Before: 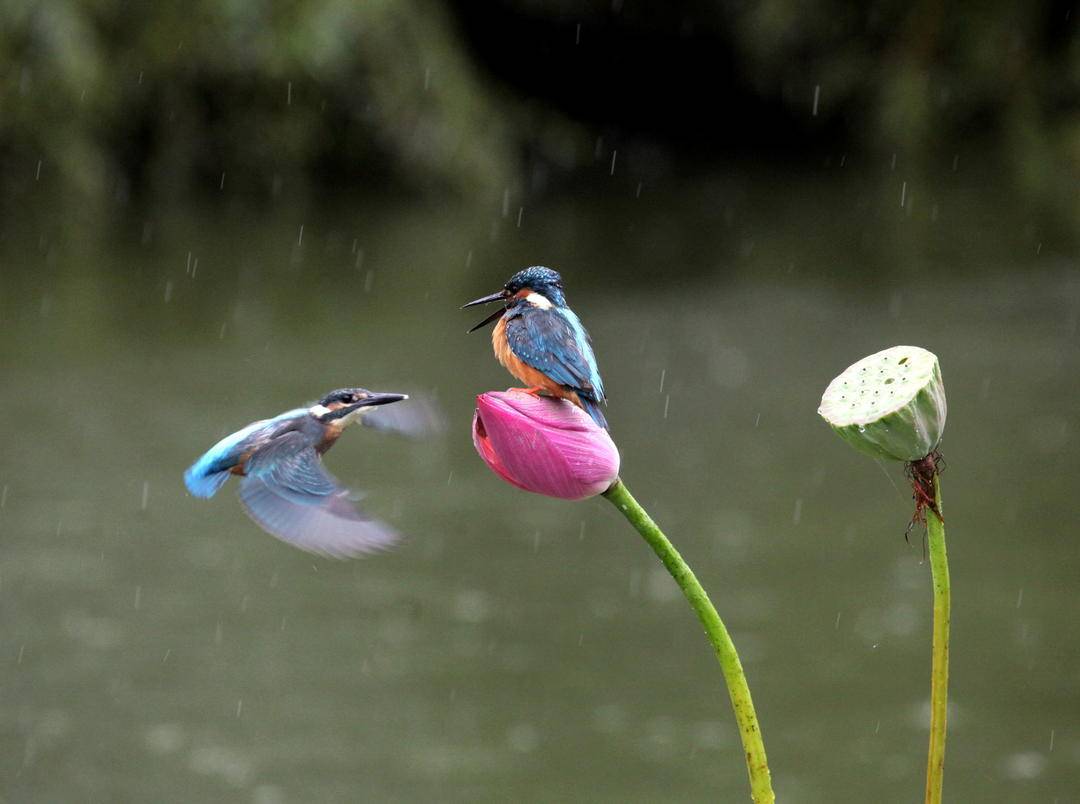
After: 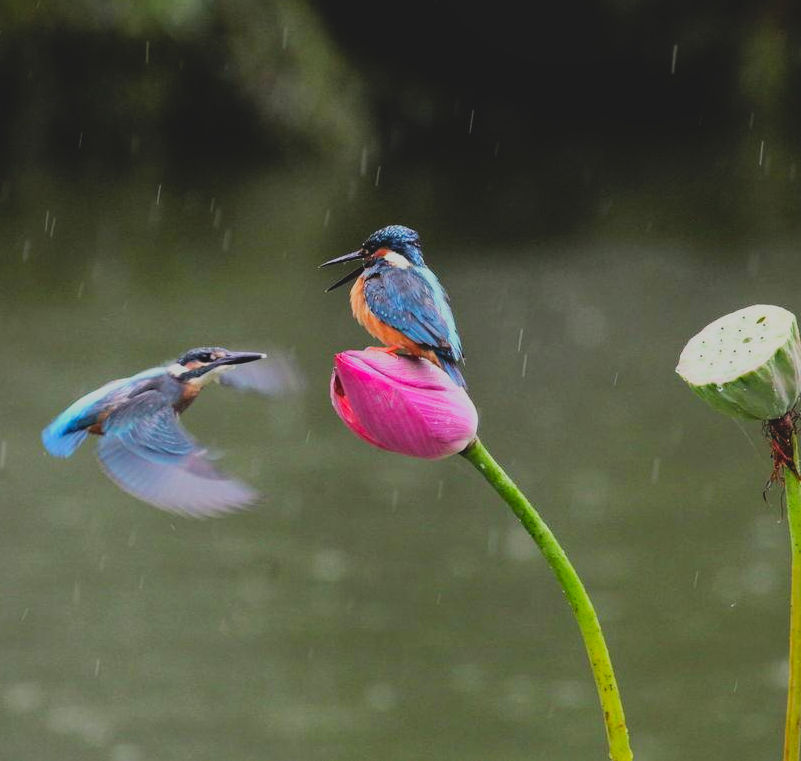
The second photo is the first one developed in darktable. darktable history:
filmic rgb: black relative exposure -7.5 EV, white relative exposure 5 EV, hardness 3.31, contrast 1.3, contrast in shadows safe
crop and rotate: left 13.15%, top 5.251%, right 12.609%
shadows and highlights: shadows 20.91, highlights -35.45, soften with gaussian
contrast brightness saturation: contrast -0.19, saturation 0.19
